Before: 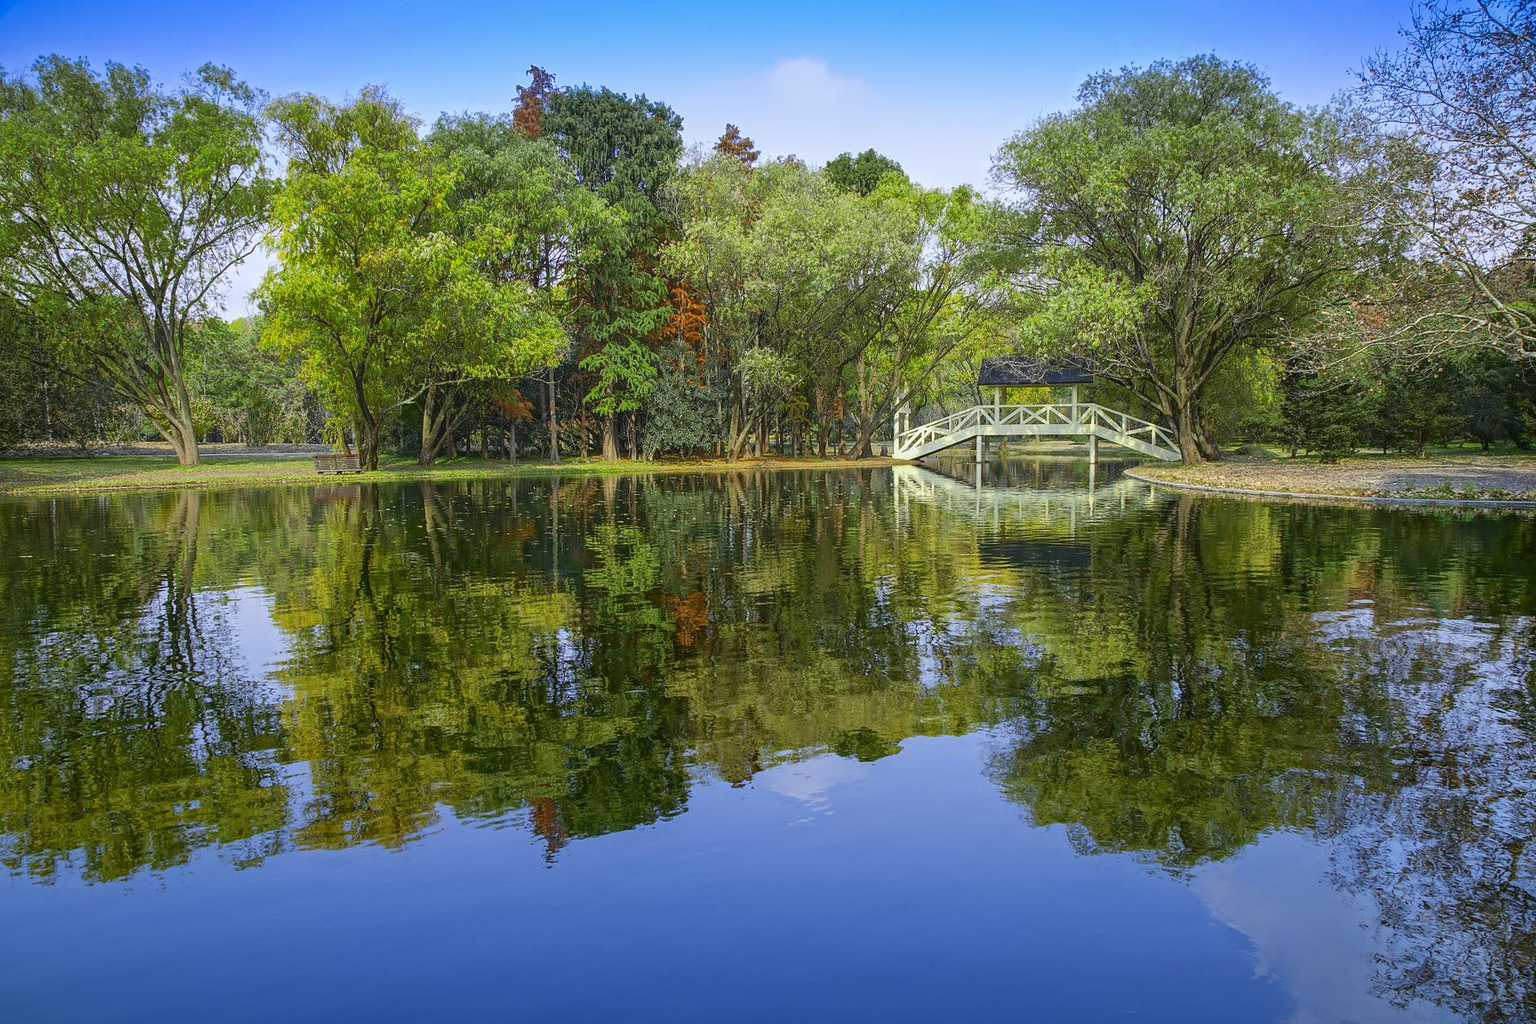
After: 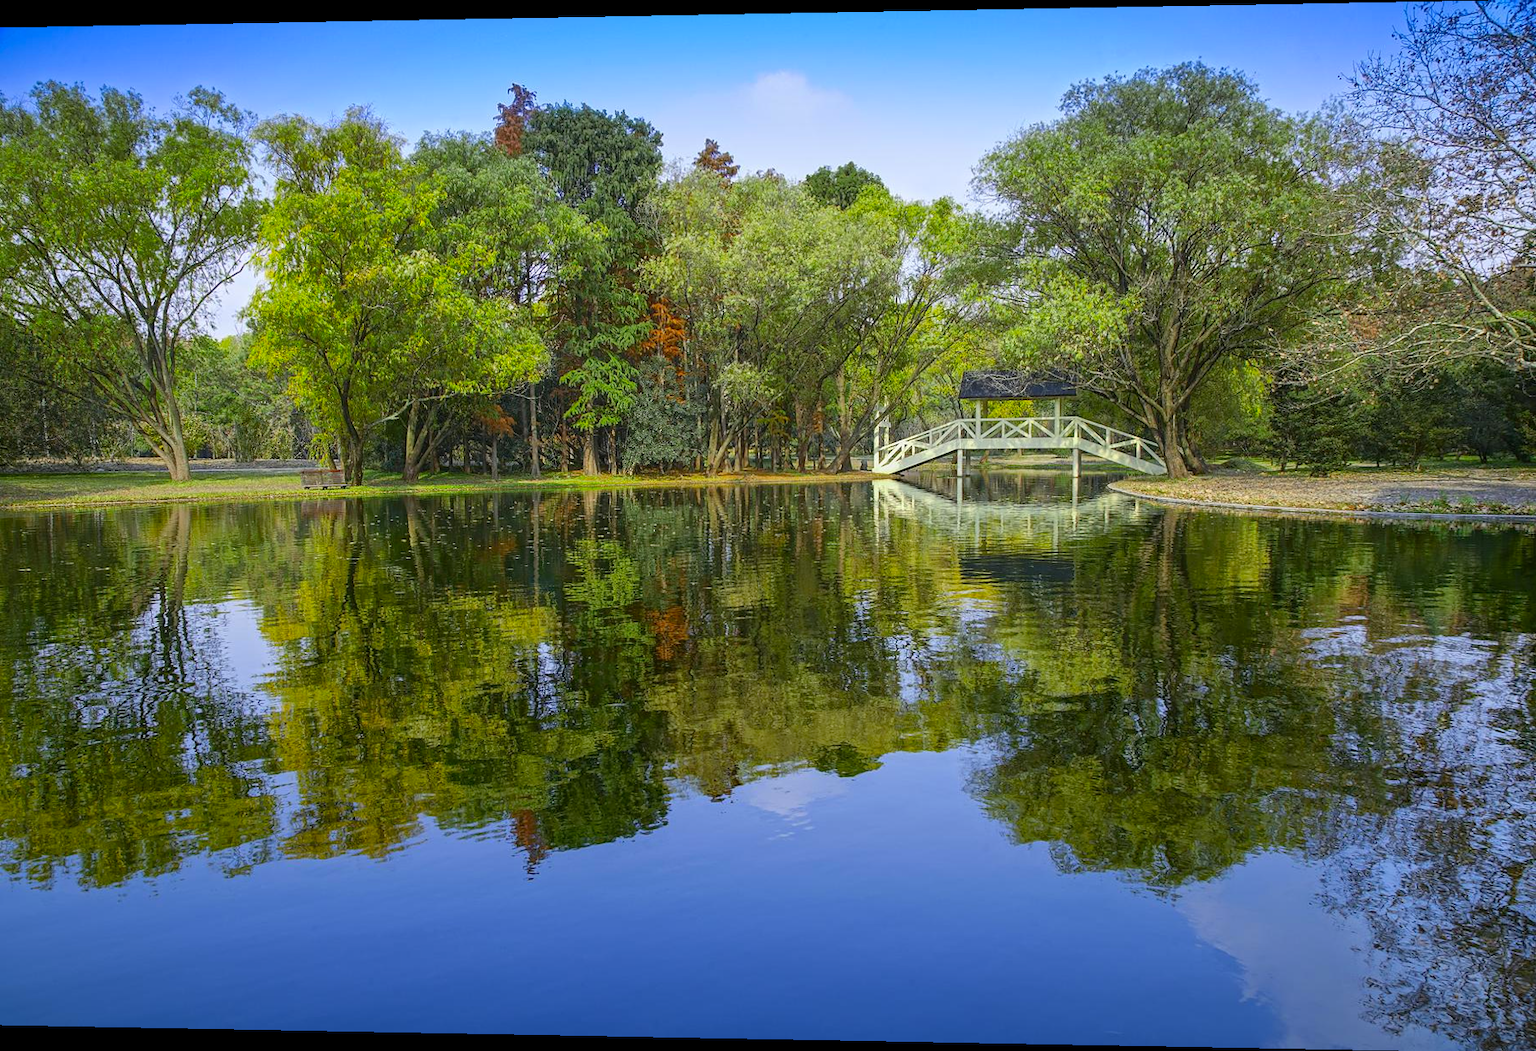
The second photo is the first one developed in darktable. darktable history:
color balance: output saturation 110%
rotate and perspective: lens shift (horizontal) -0.055, automatic cropping off
